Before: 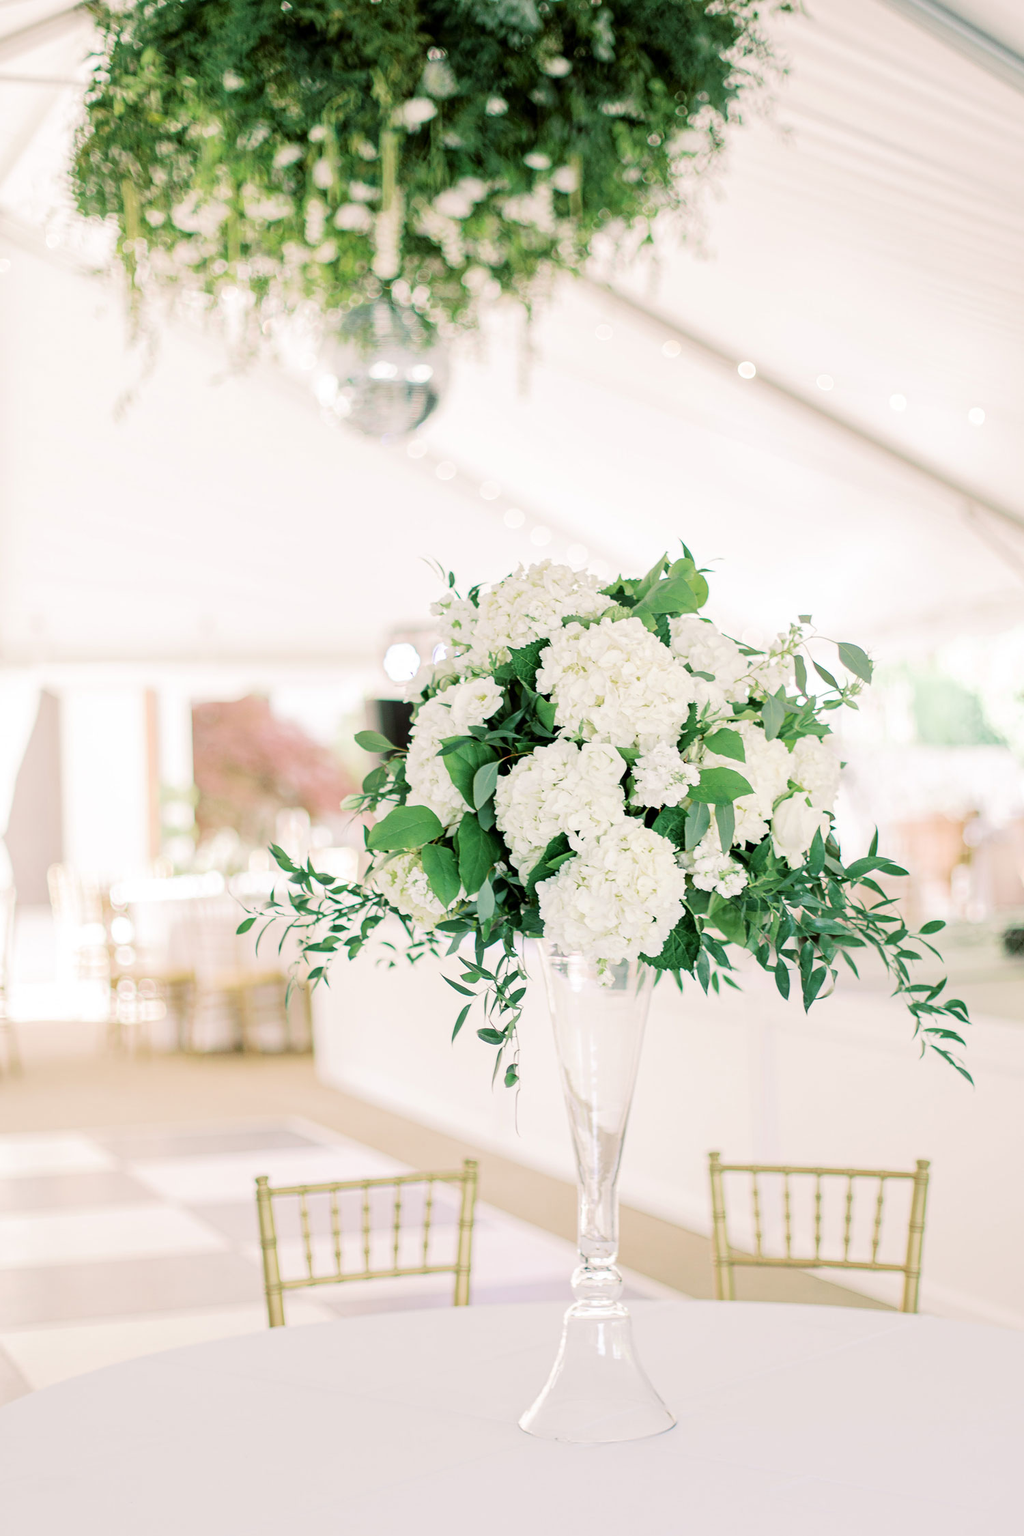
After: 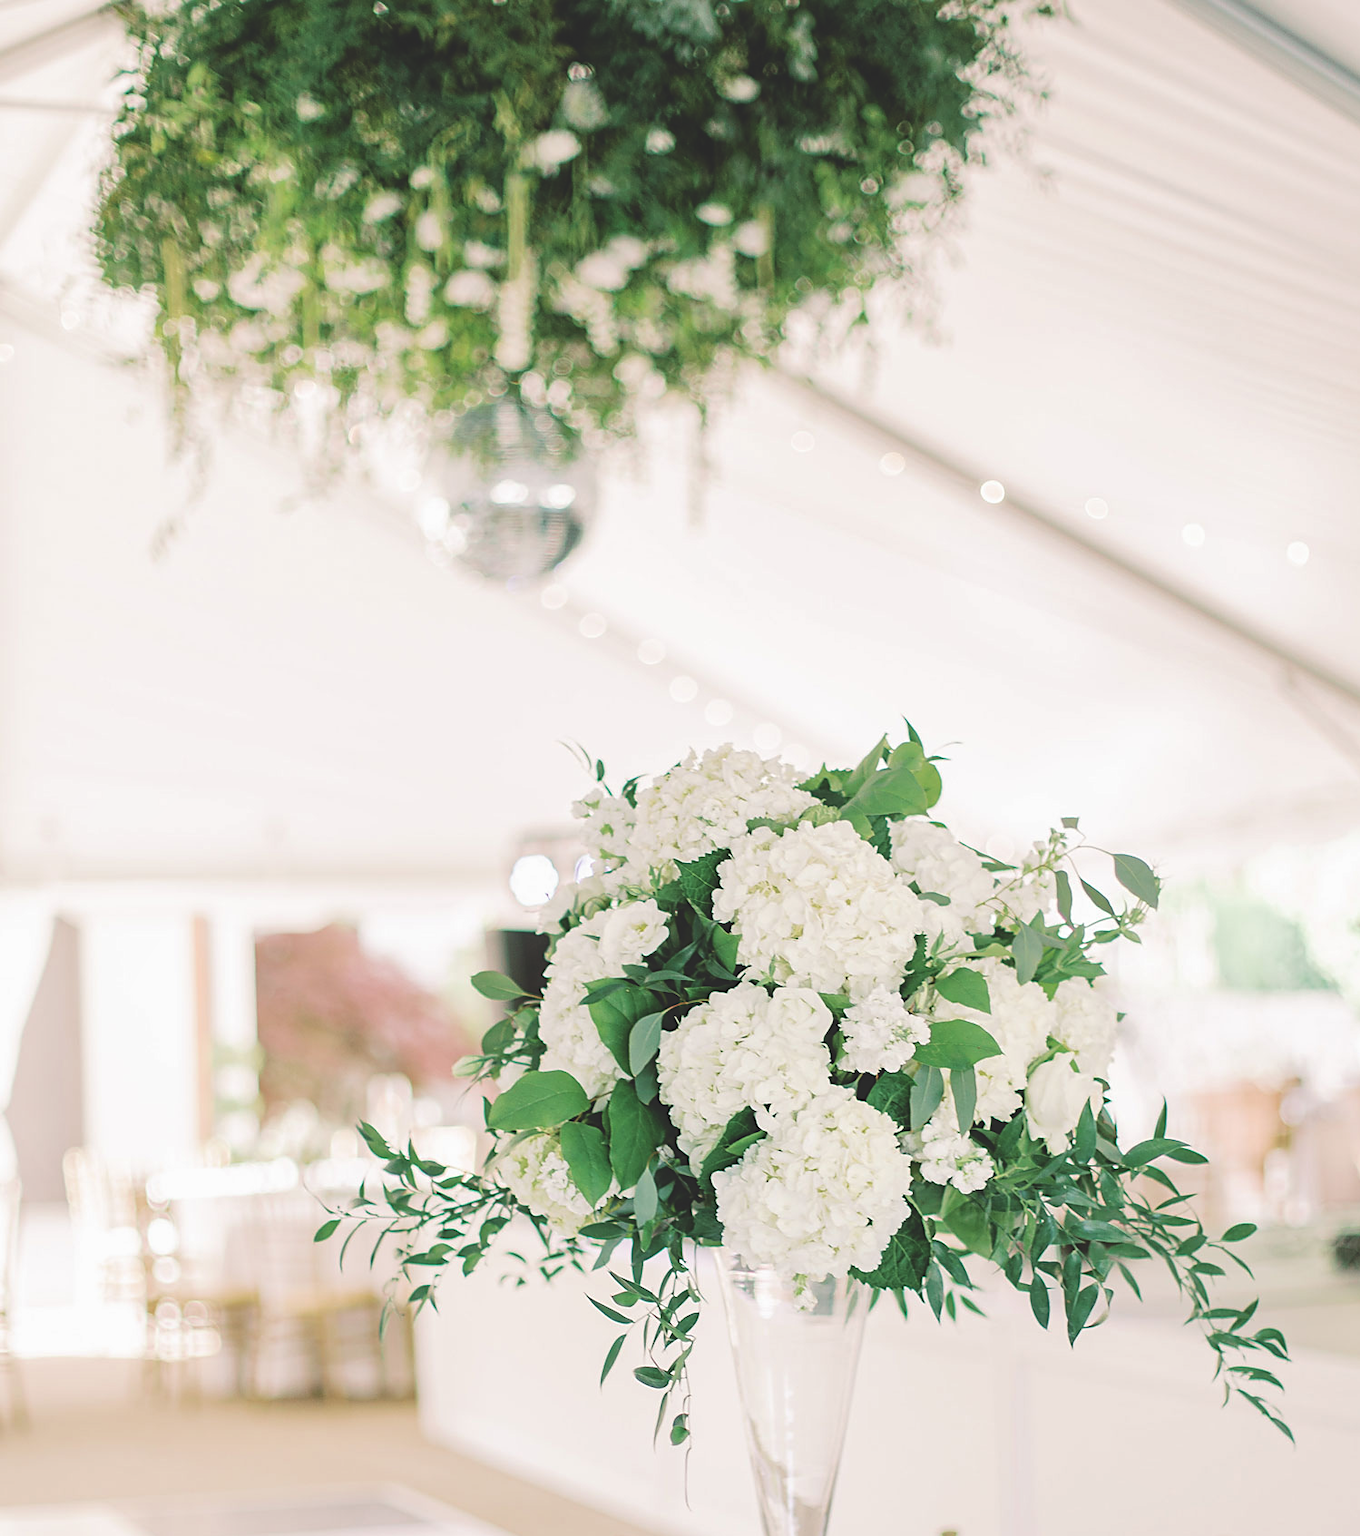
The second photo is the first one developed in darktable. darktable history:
sharpen: radius 1.868, amount 0.394, threshold 1.183
crop: bottom 24.742%
exposure: black level correction -0.021, exposure -0.037 EV, compensate highlight preservation false
shadows and highlights: shadows 24.96, highlights -25.51
